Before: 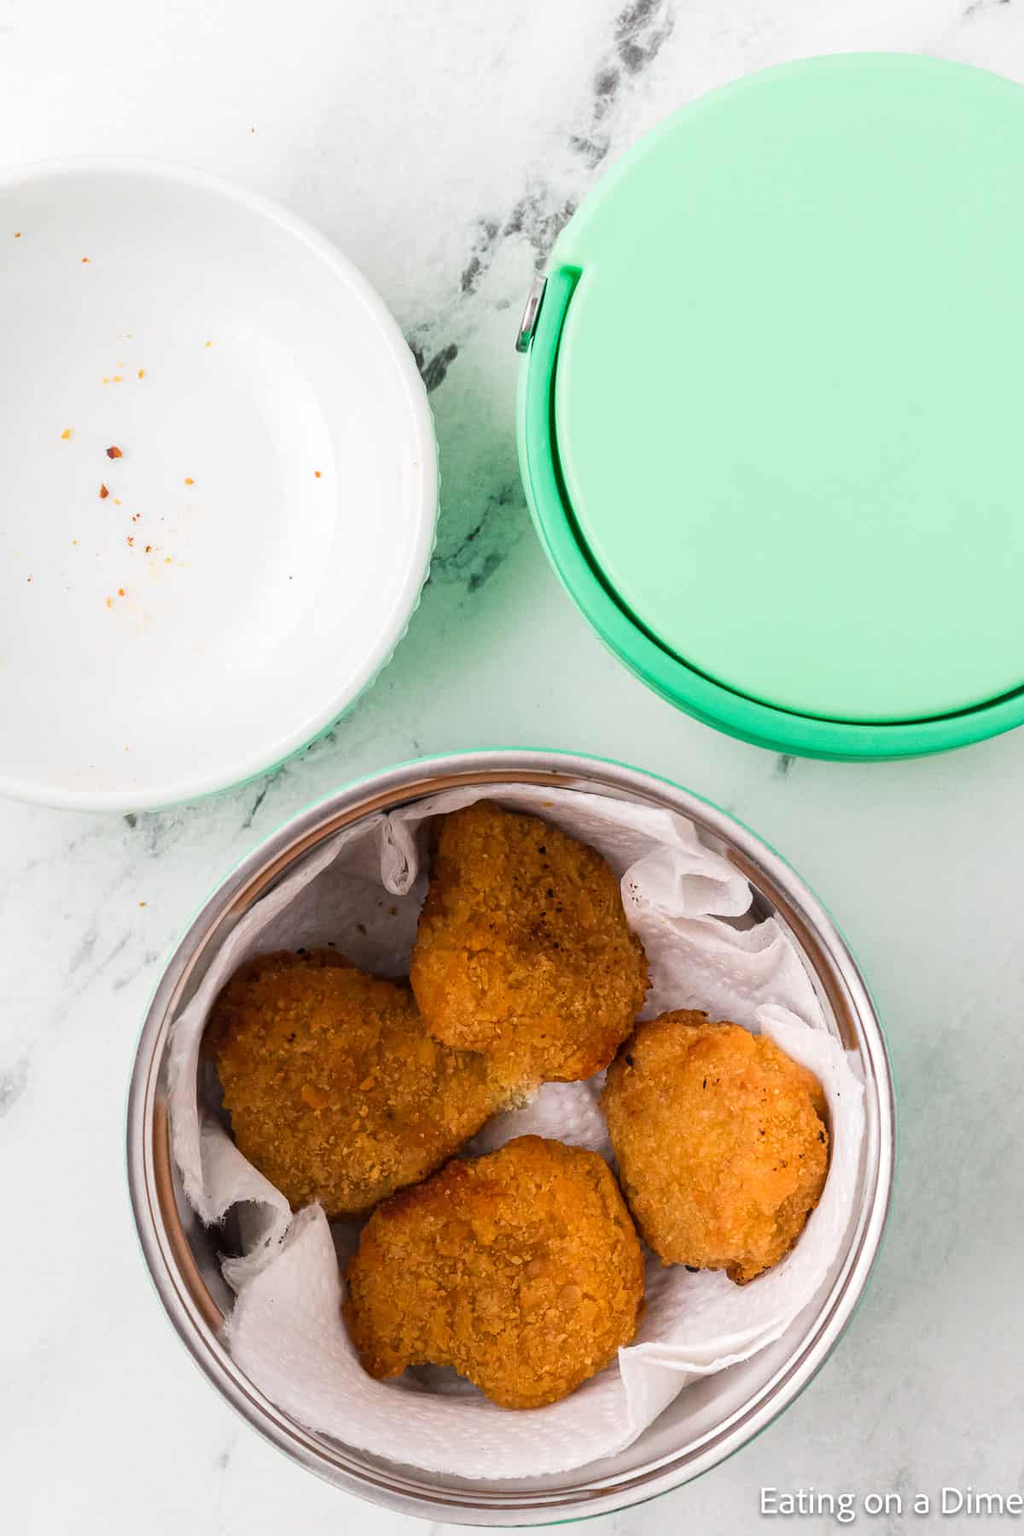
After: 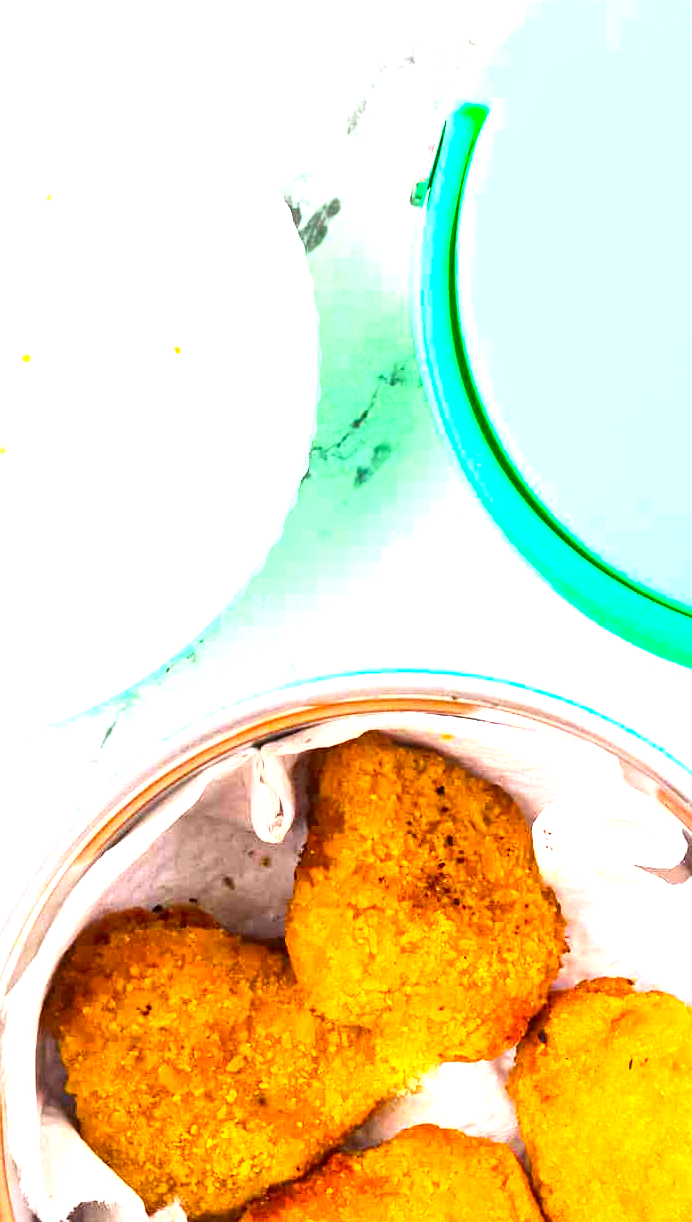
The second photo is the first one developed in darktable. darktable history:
exposure: black level correction 0, exposure 1.969 EV, compensate highlight preservation false
crop: left 16.254%, top 11.499%, right 26.064%, bottom 20.594%
local contrast: mode bilateral grid, contrast 50, coarseness 50, detail 150%, midtone range 0.2
contrast brightness saturation: contrast 0.199, brightness 0.149, saturation 0.146
color balance rgb: perceptual saturation grading › global saturation 25.358%
